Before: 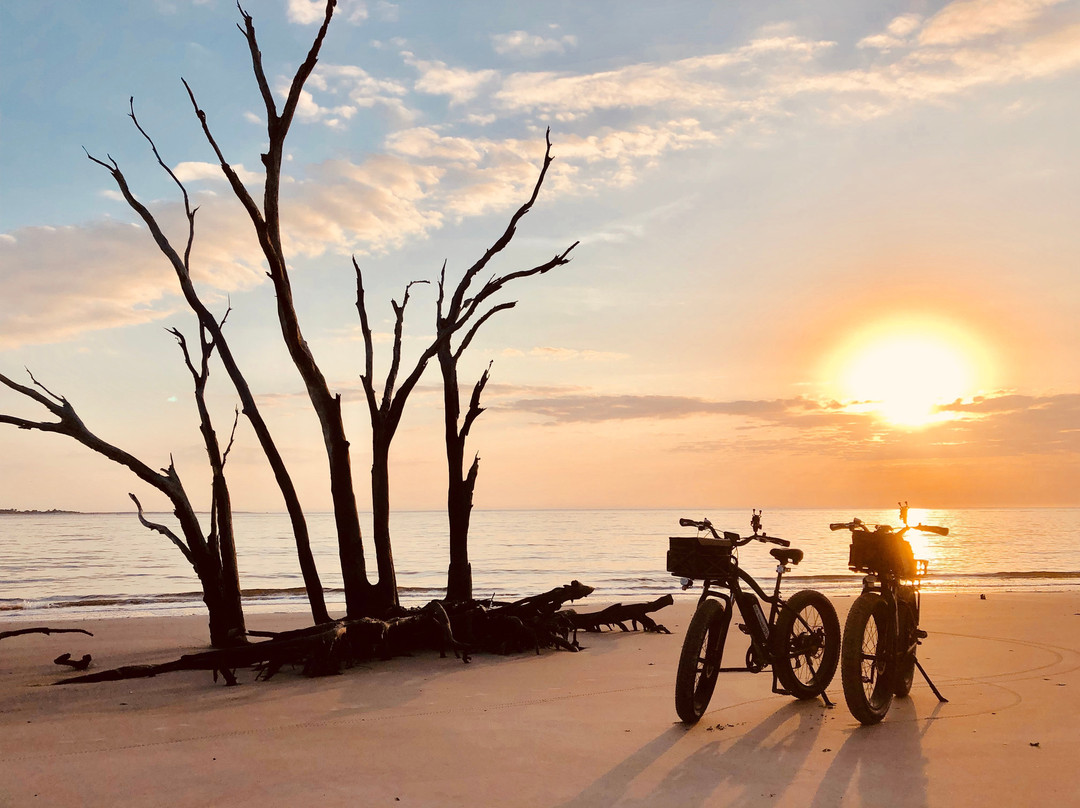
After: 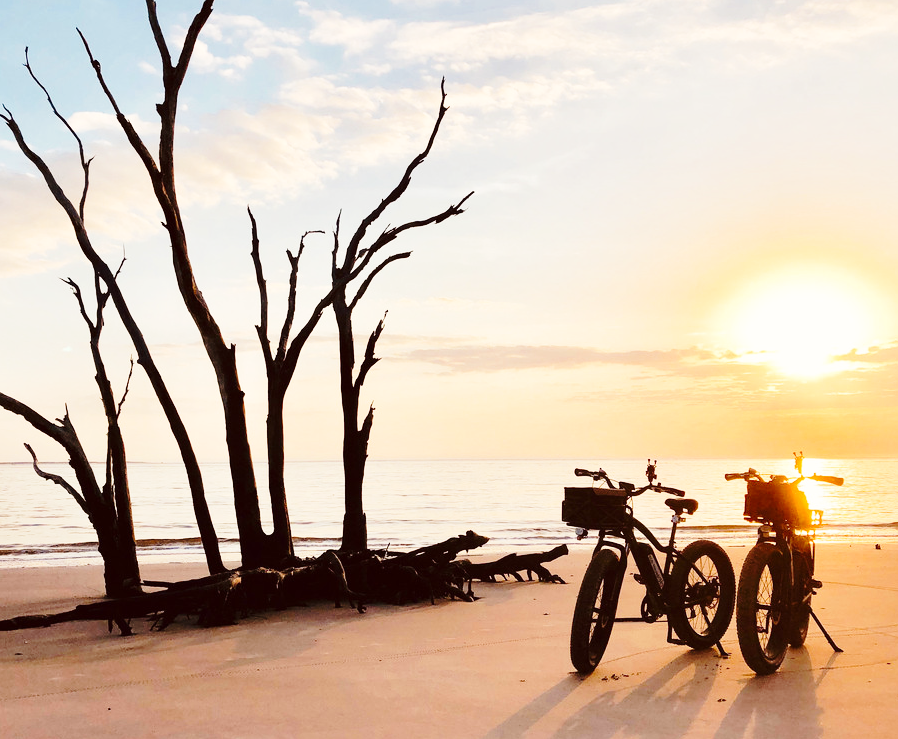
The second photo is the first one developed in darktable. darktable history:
crop: left 9.811%, top 6.289%, right 6.958%, bottom 2.214%
base curve: curves: ch0 [(0, 0) (0.028, 0.03) (0.121, 0.232) (0.46, 0.748) (0.859, 0.968) (1, 1)], preserve colors none
